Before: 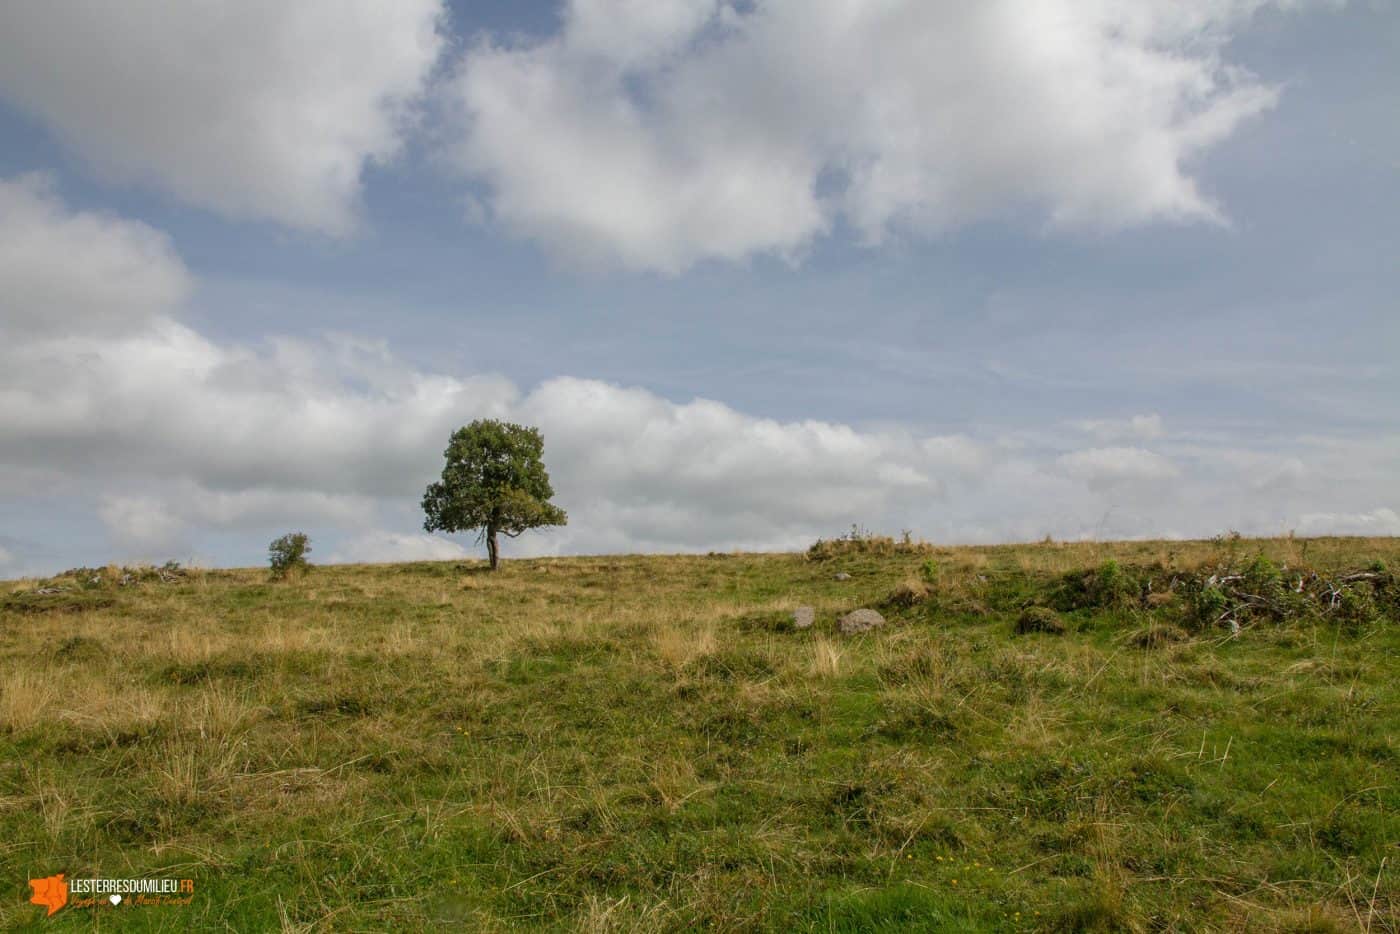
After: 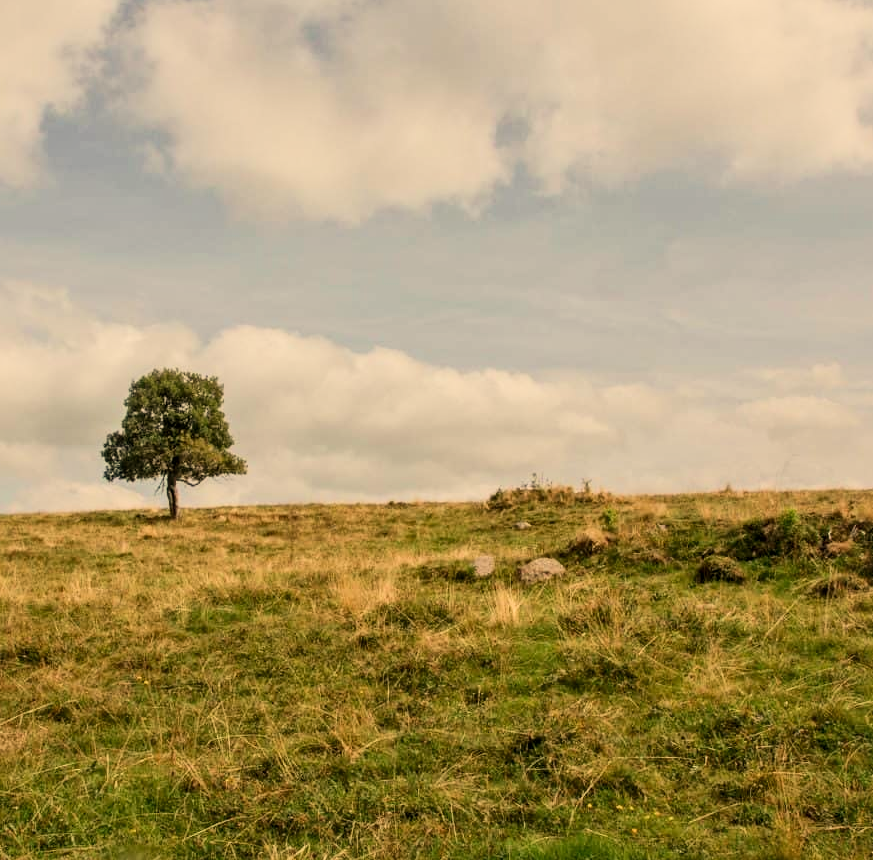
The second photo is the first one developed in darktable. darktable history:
white balance: red 1.138, green 0.996, blue 0.812
sharpen: radius 2.883, amount 0.868, threshold 47.523
crop and rotate: left 22.918%, top 5.629%, right 14.711%, bottom 2.247%
contrast brightness saturation: contrast 0.2, brightness 0.15, saturation 0.14
local contrast: mode bilateral grid, contrast 30, coarseness 25, midtone range 0.2
filmic rgb: black relative exposure -16 EV, white relative exposure 4.97 EV, hardness 6.25
